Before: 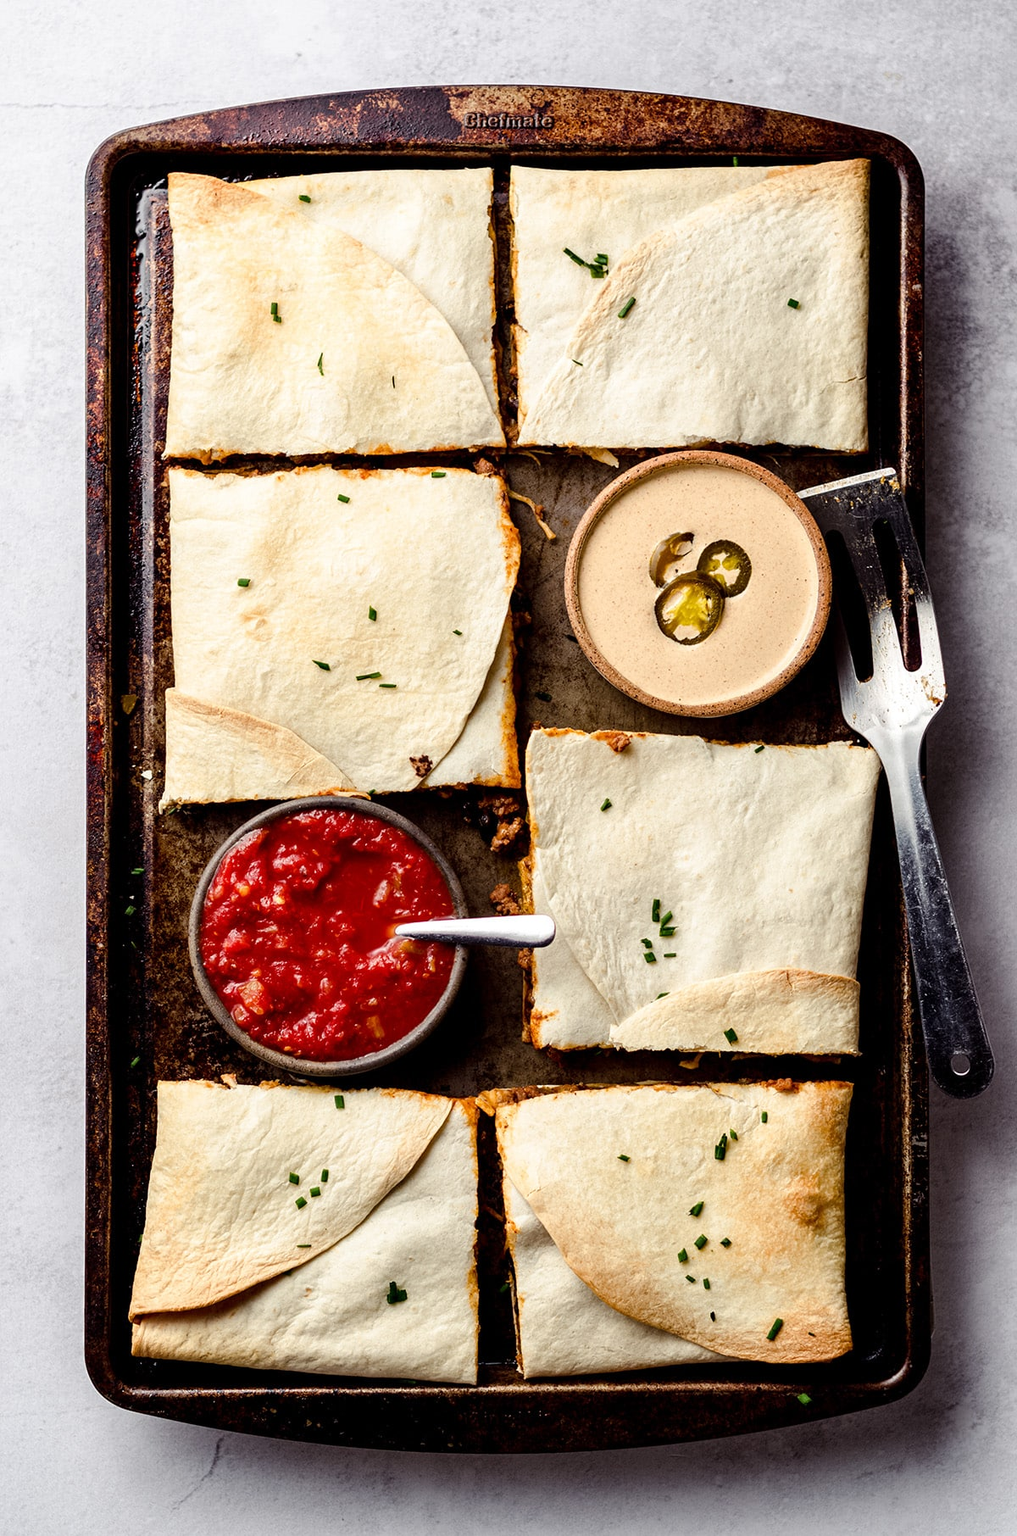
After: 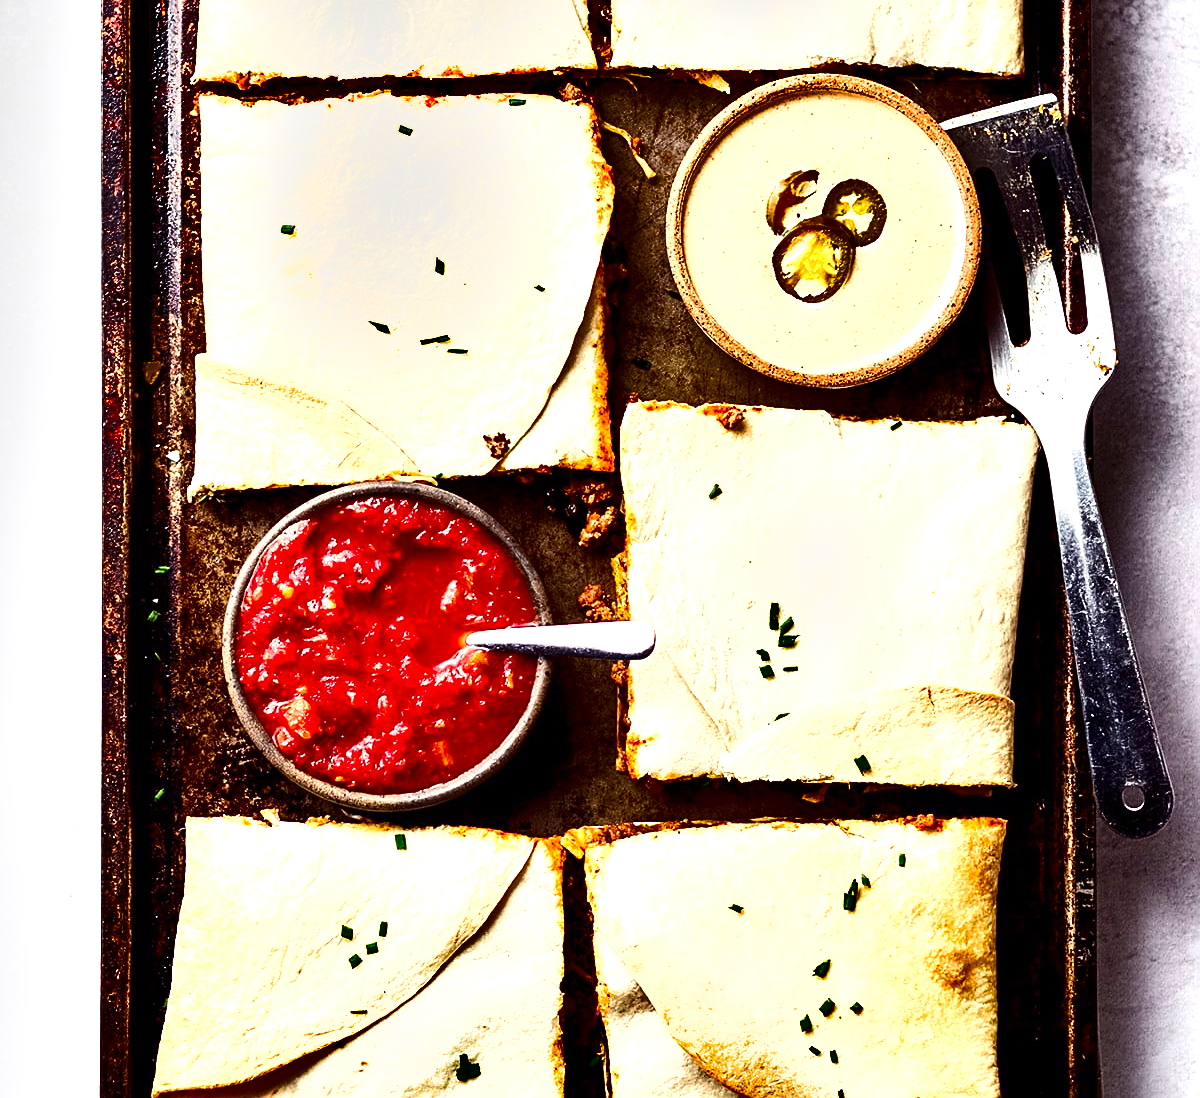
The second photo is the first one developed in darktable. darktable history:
exposure: black level correction 0, exposure 1.2 EV, compensate highlight preservation false
contrast brightness saturation: contrast 0.192, brightness -0.111, saturation 0.212
sharpen: on, module defaults
shadows and highlights: low approximation 0.01, soften with gaussian
crop and rotate: top 25.365%, bottom 14.005%
